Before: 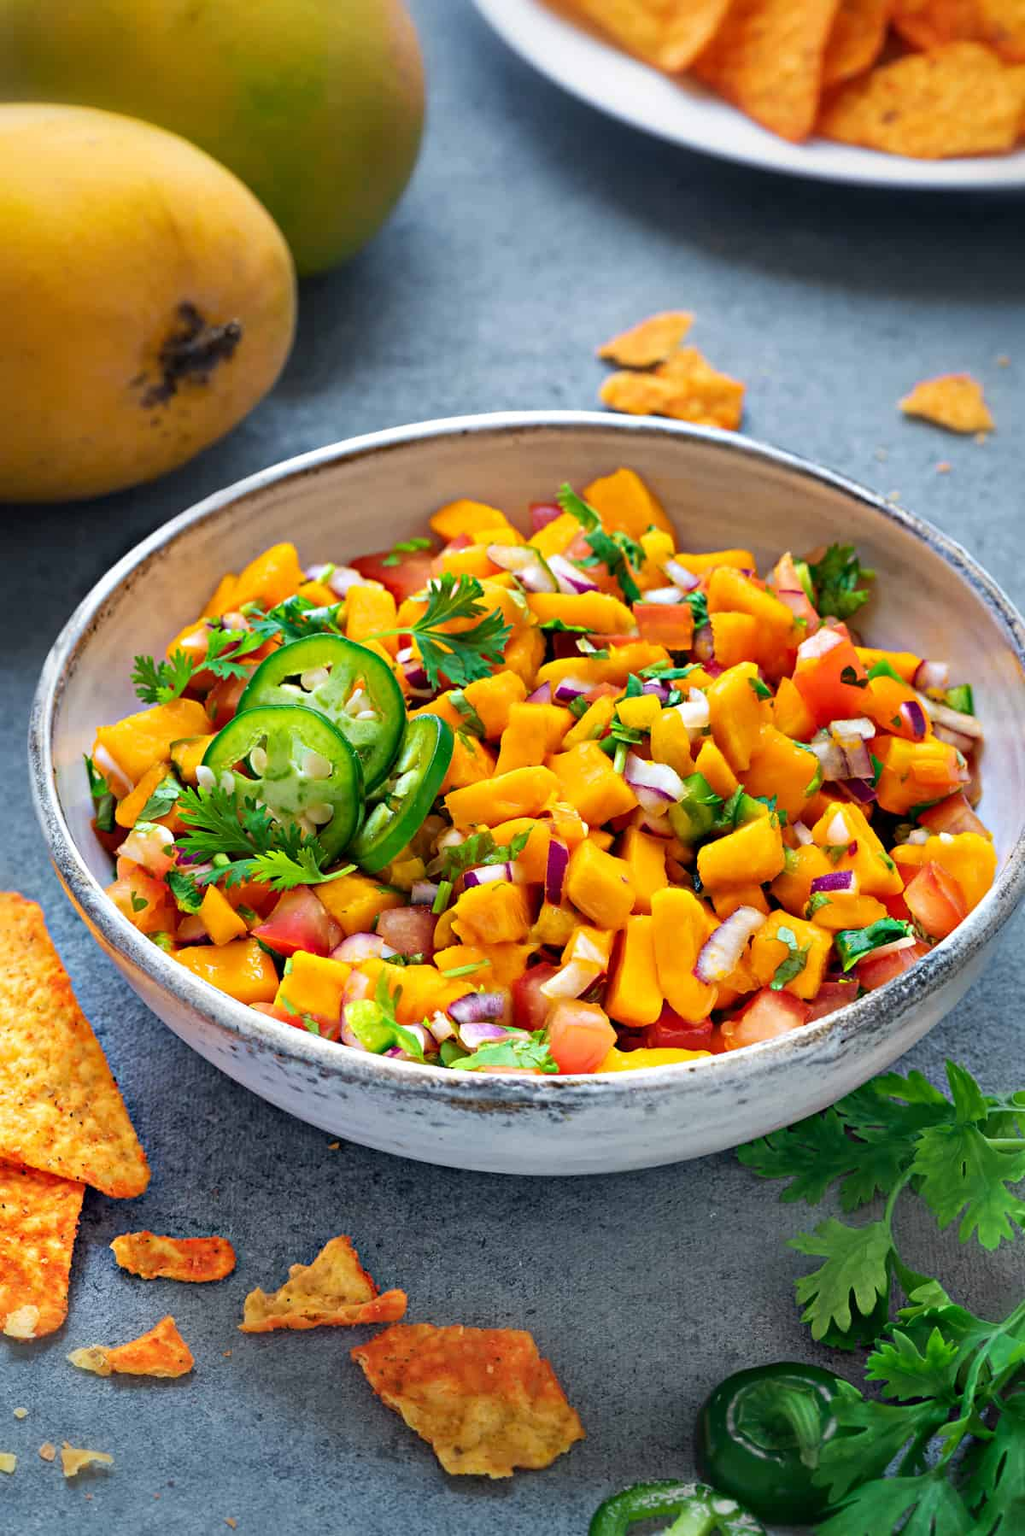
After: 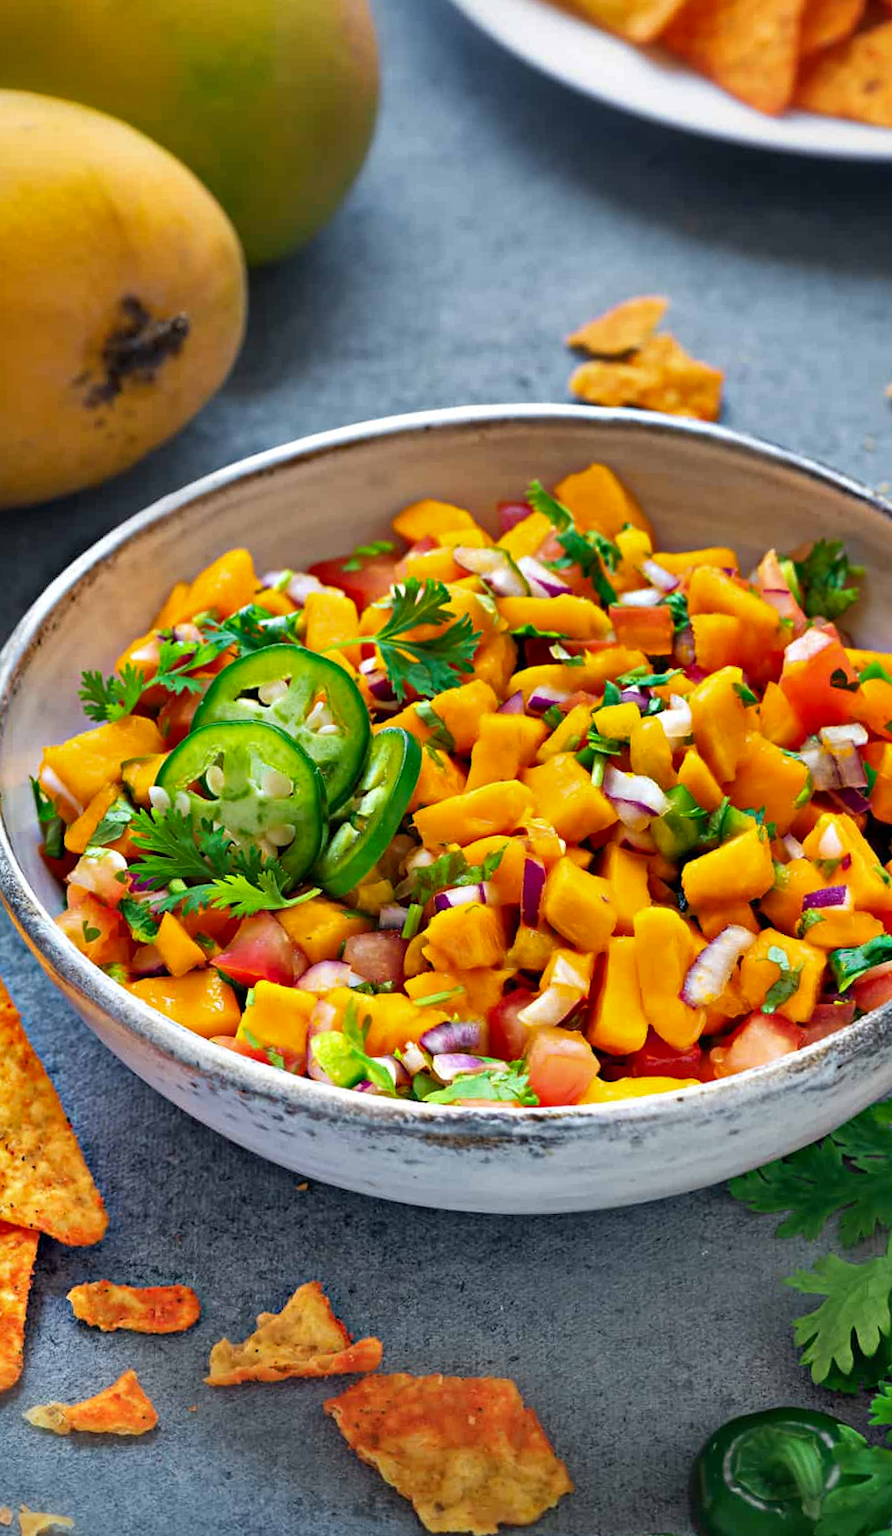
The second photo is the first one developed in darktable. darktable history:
crop and rotate: angle 1°, left 4.281%, top 0.642%, right 11.383%, bottom 2.486%
shadows and highlights: shadows 19.13, highlights -83.41, soften with gaussian
